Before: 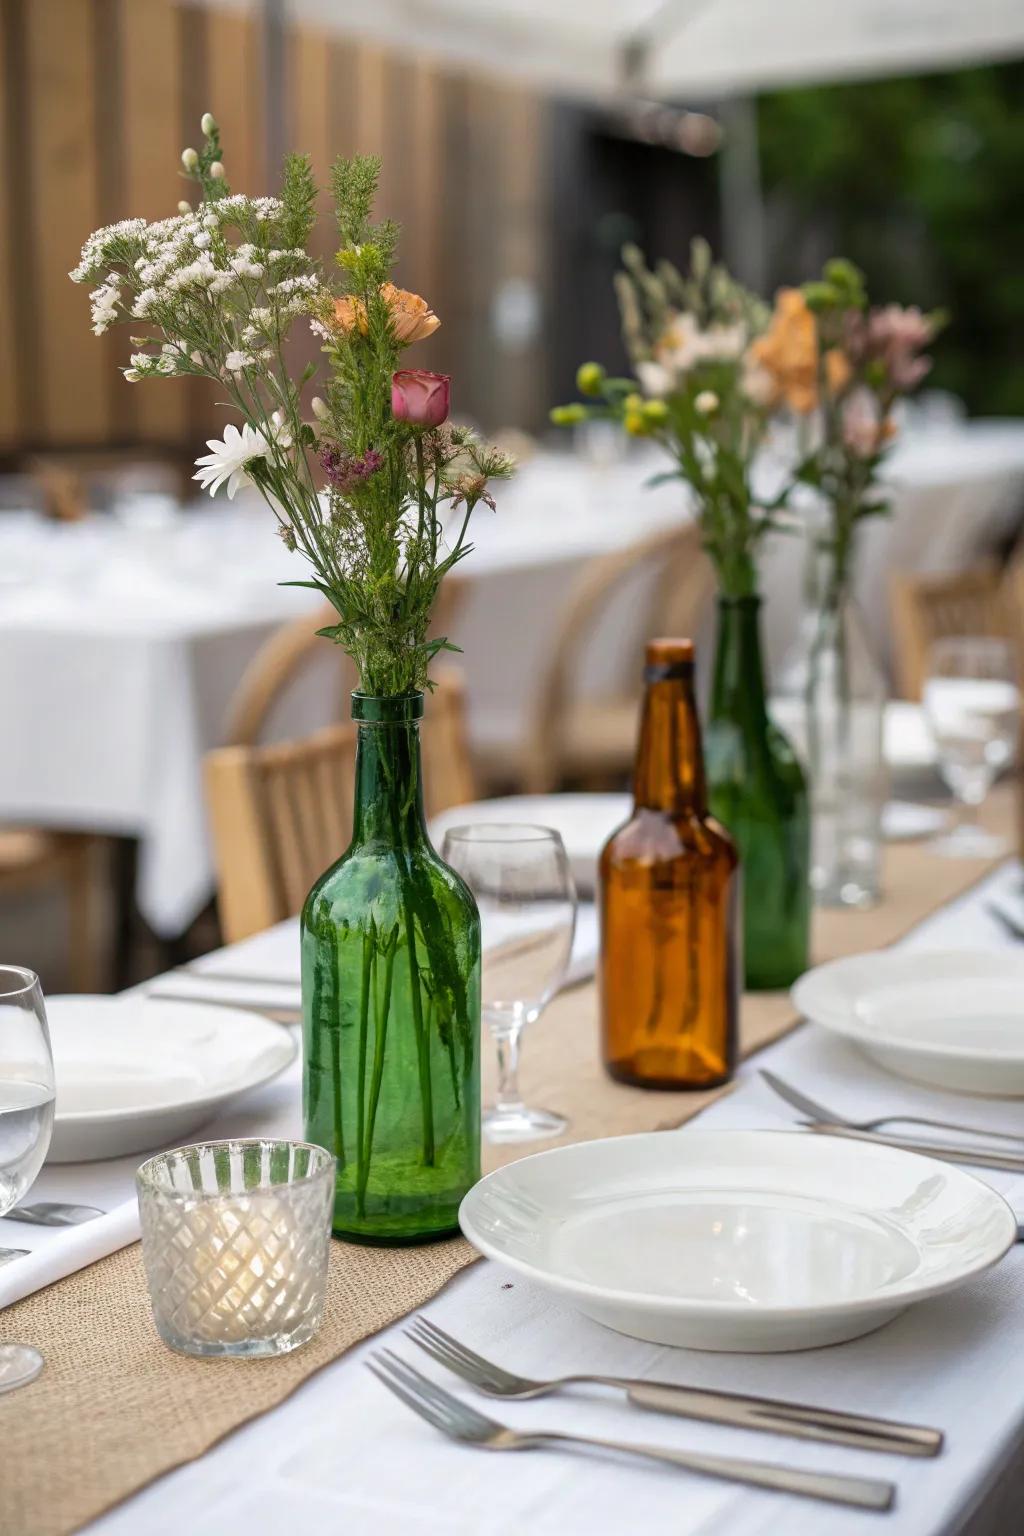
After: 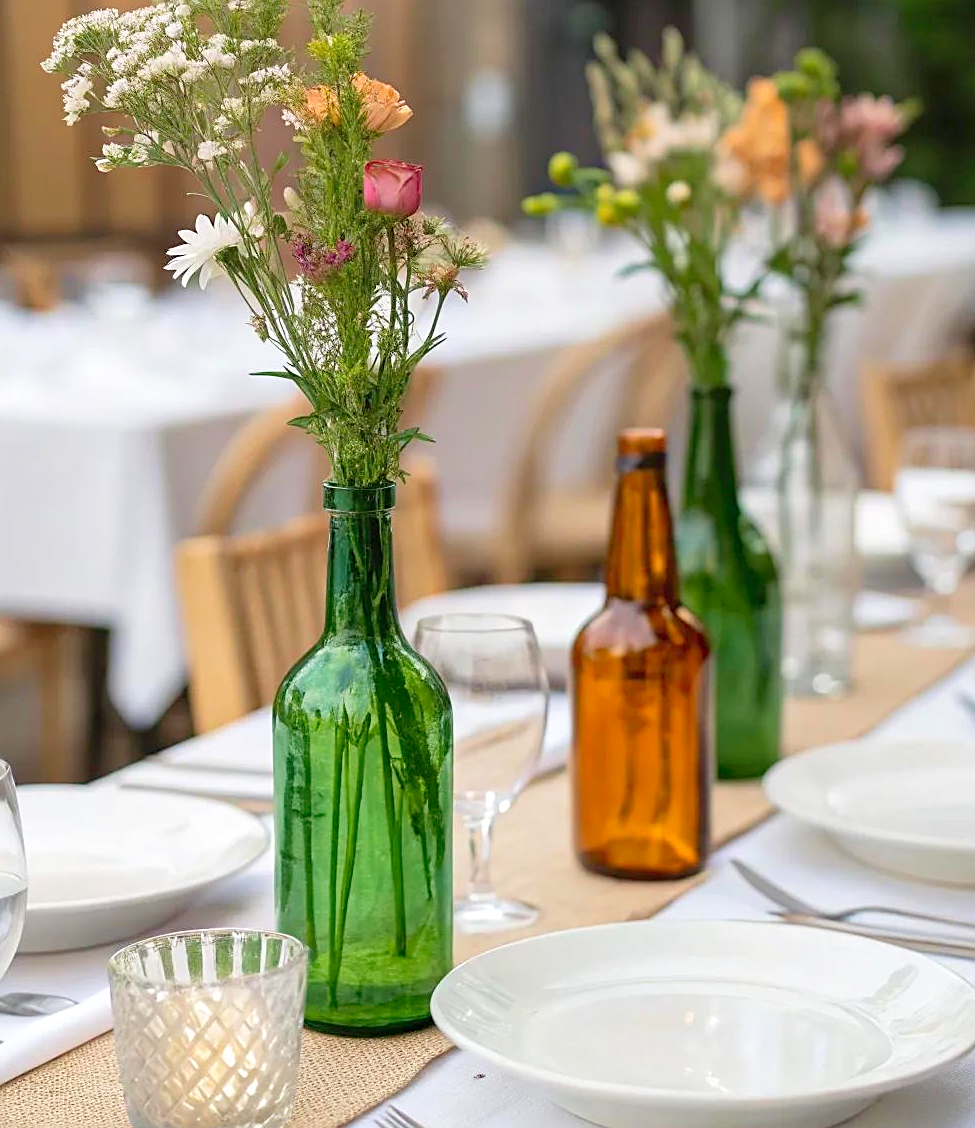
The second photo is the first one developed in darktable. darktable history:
sharpen: on, module defaults
levels: levels [0, 0.43, 0.984]
velvia: strength 14.5%
crop and rotate: left 2.776%, top 13.714%, right 1.942%, bottom 12.83%
